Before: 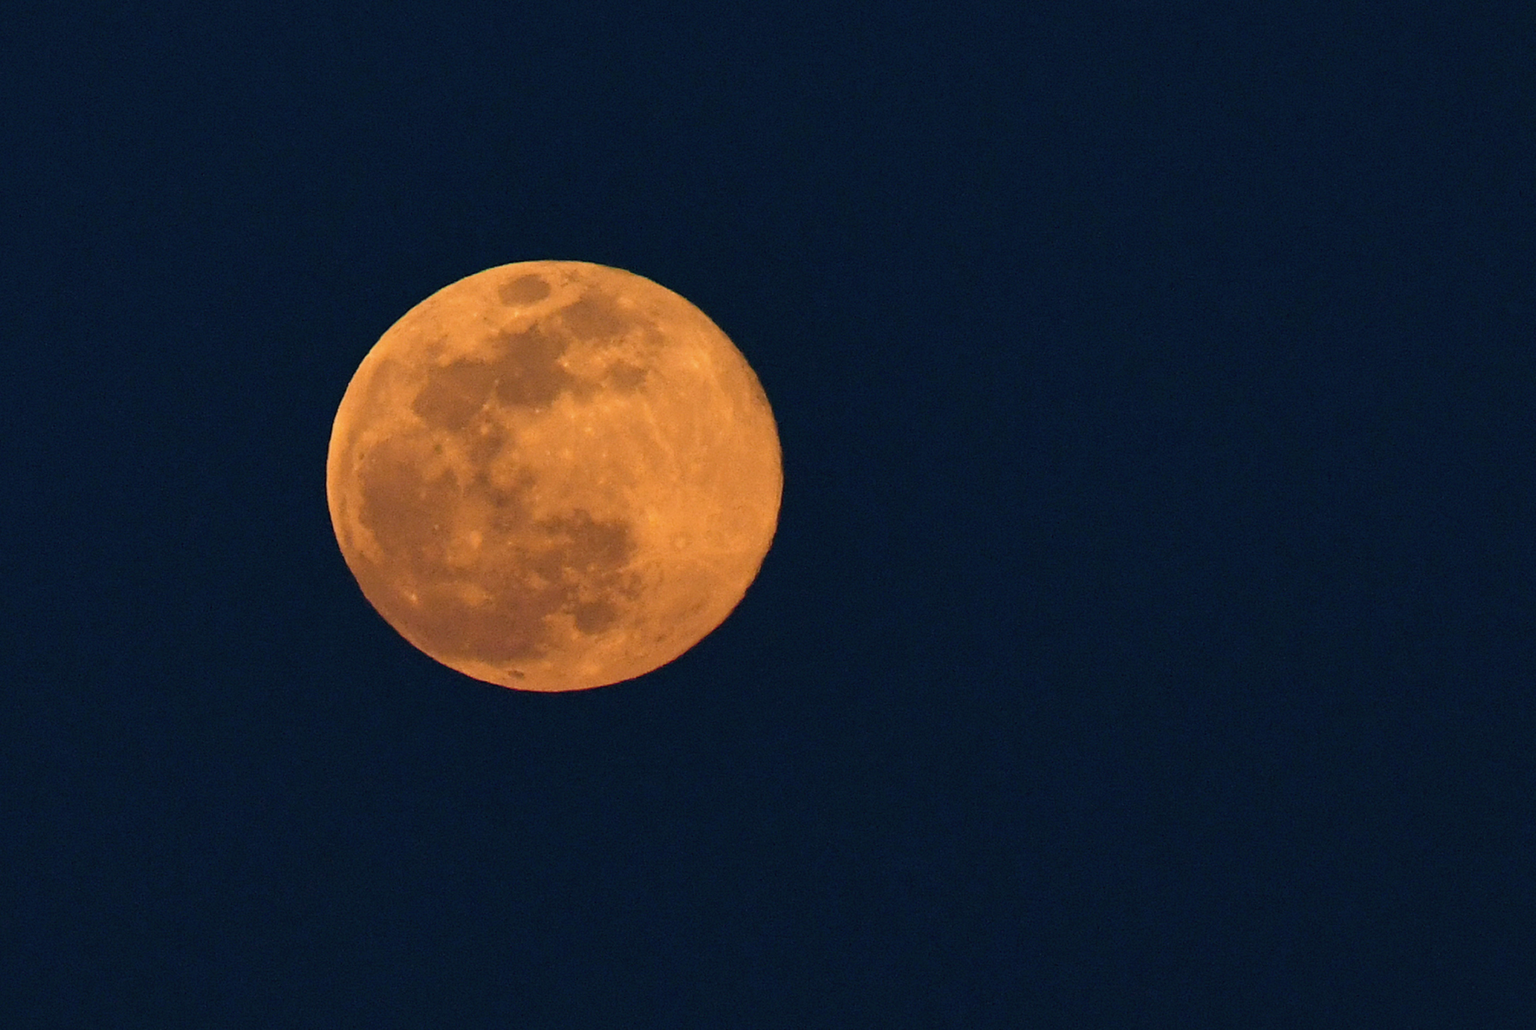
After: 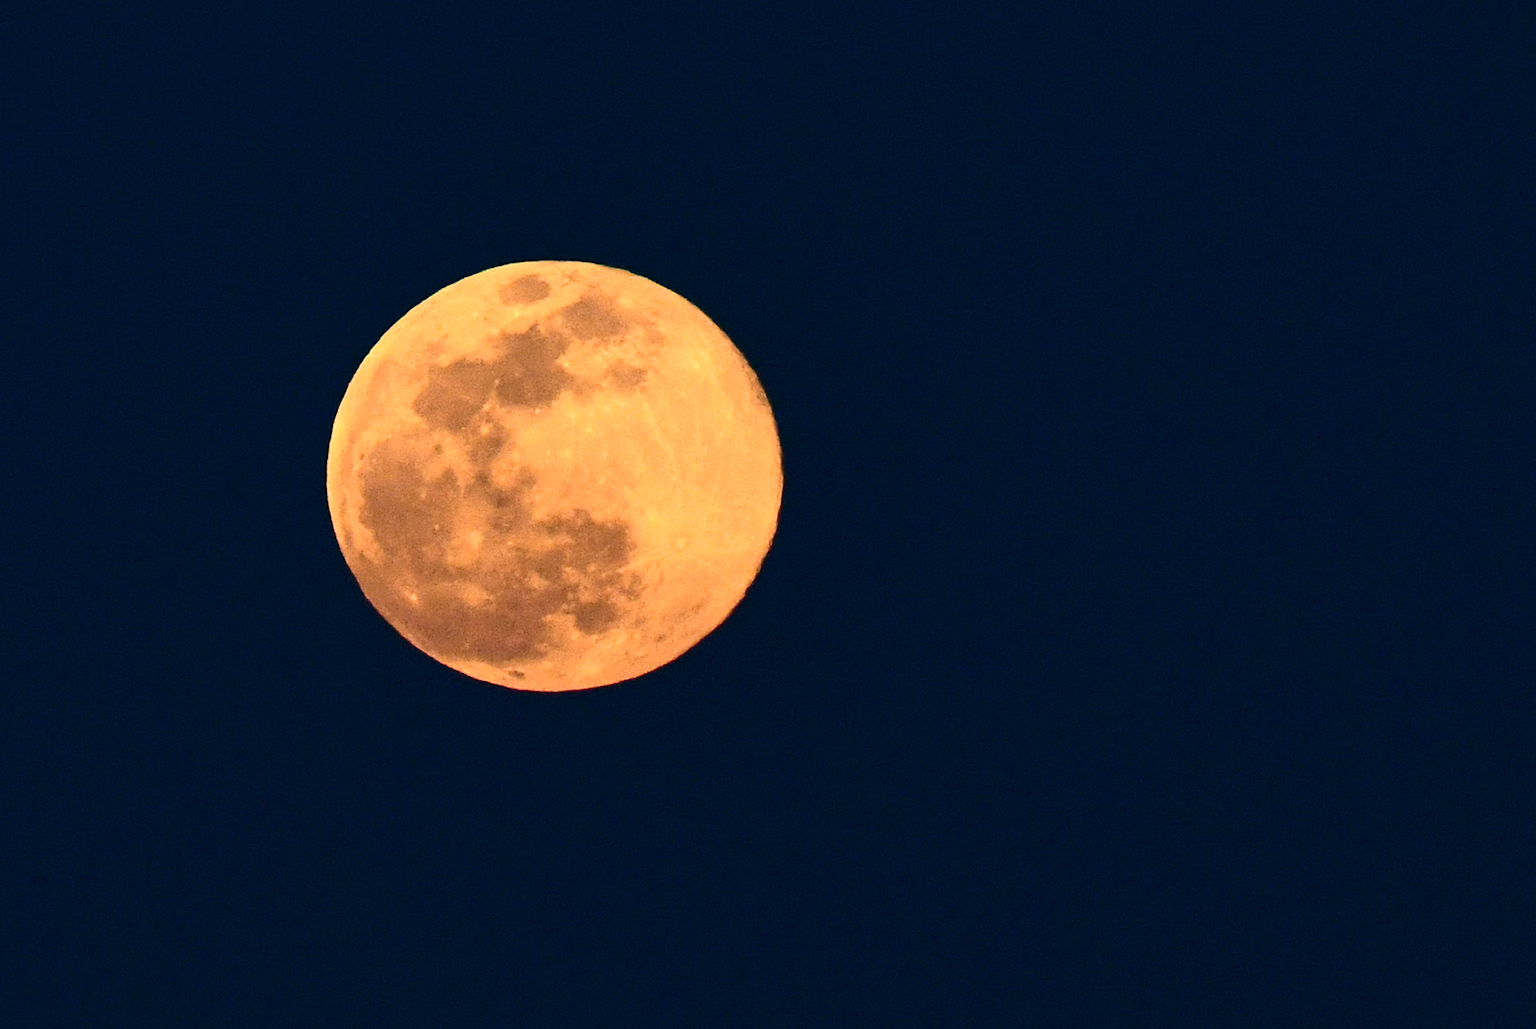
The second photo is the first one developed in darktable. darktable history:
exposure: exposure 0.601 EV, compensate highlight preservation false
contrast brightness saturation: contrast 0.285
